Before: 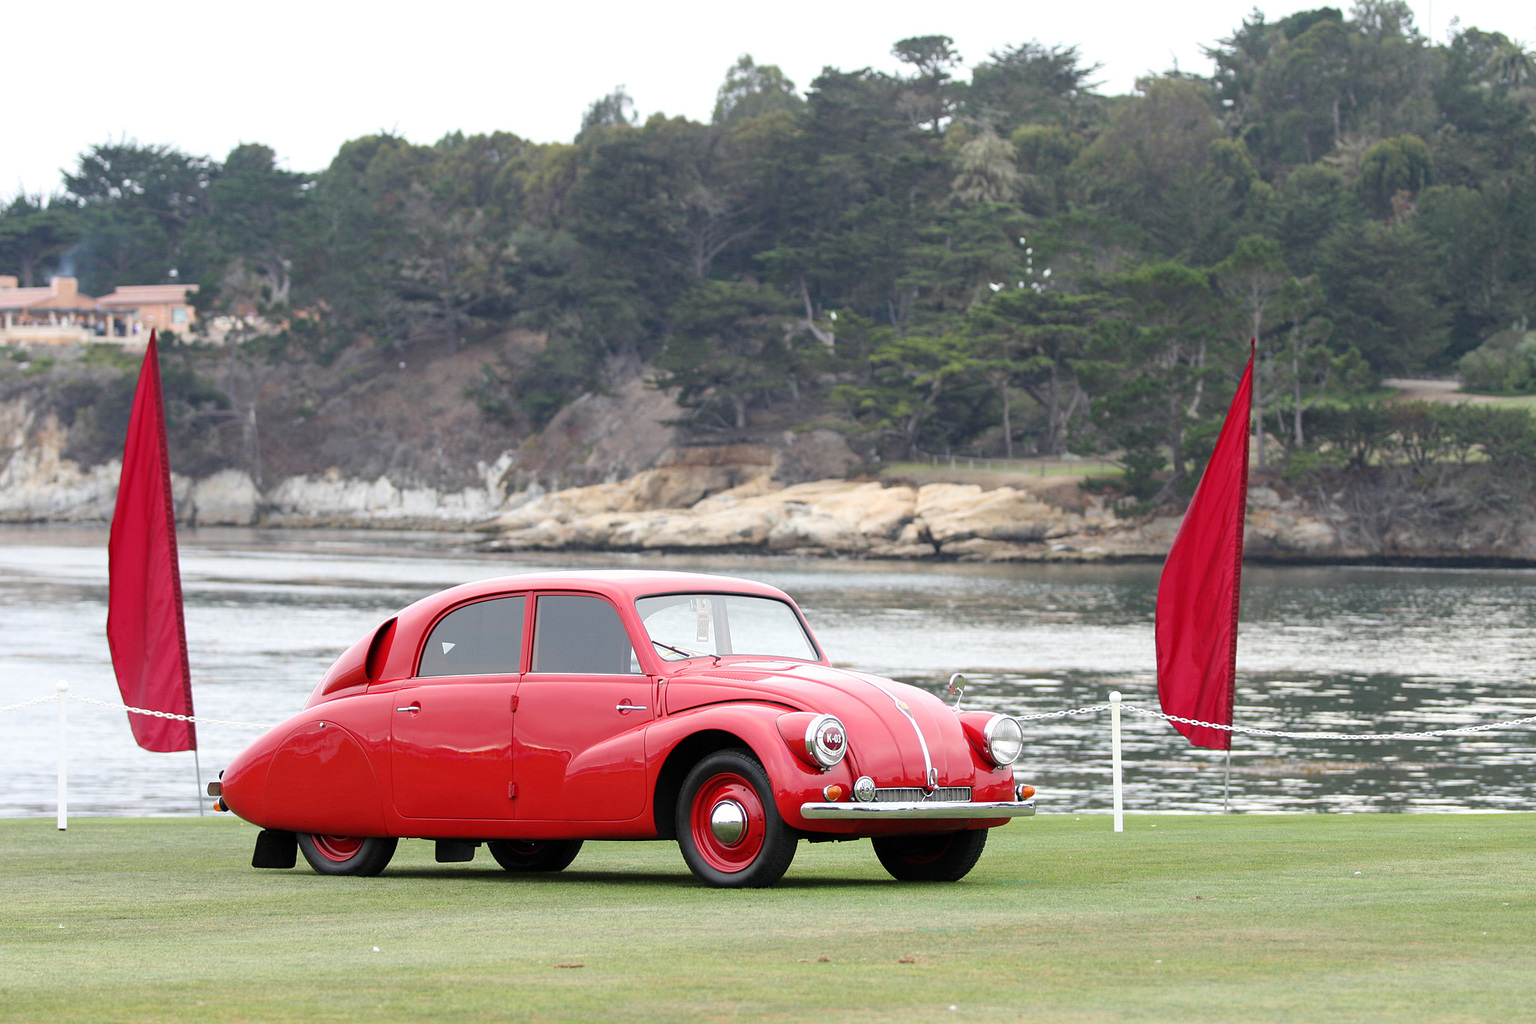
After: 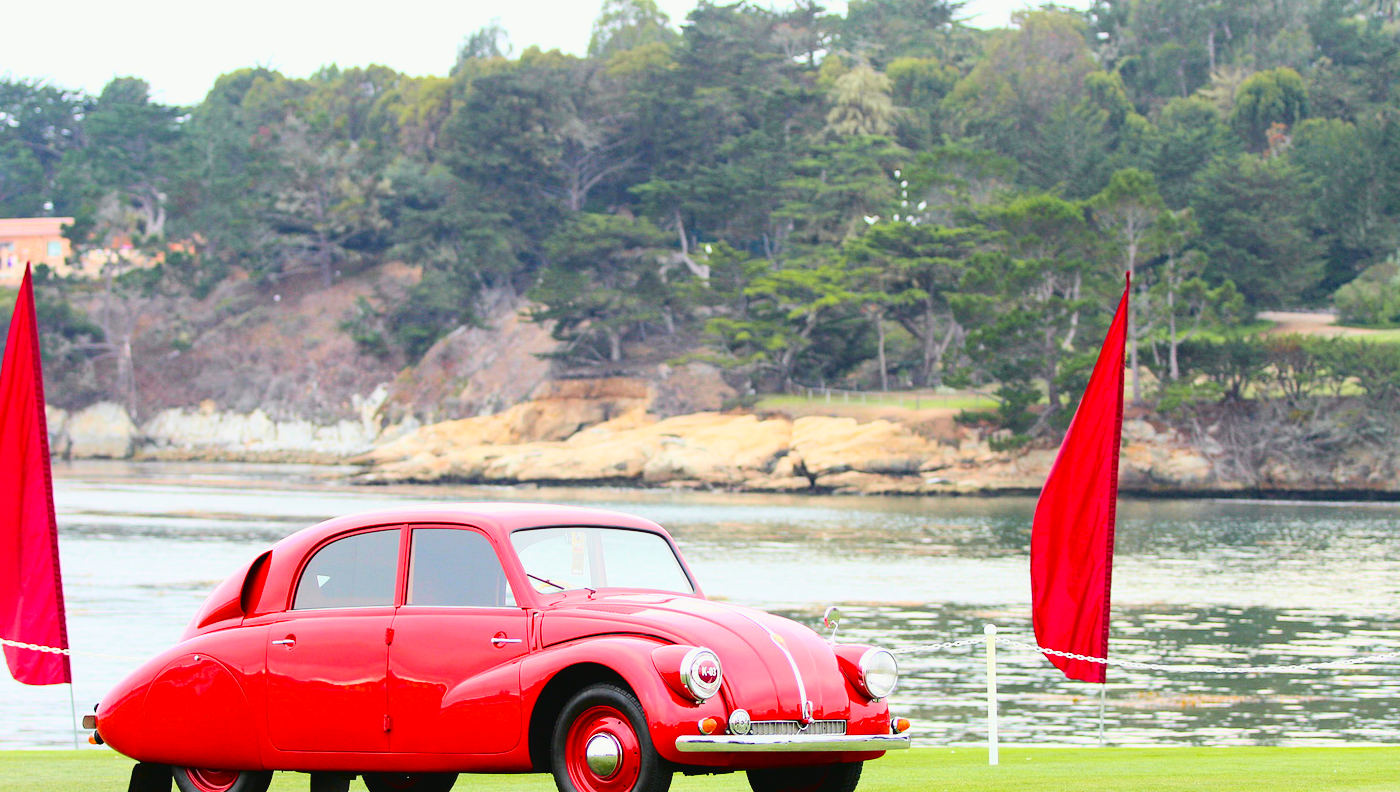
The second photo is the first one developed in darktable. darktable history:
color balance: on, module defaults
color balance rgb: perceptual saturation grading › global saturation 25%, perceptual brilliance grading › mid-tones 10%, perceptual brilliance grading › shadows 15%, global vibrance 20%
crop: left 8.155%, top 6.611%, bottom 15.385%
tone curve: curves: ch0 [(0.003, 0.032) (0.037, 0.037) (0.142, 0.117) (0.279, 0.311) (0.405, 0.49) (0.526, 0.651) (0.722, 0.857) (0.875, 0.946) (1, 0.98)]; ch1 [(0, 0) (0.305, 0.325) (0.453, 0.437) (0.482, 0.473) (0.501, 0.498) (0.515, 0.523) (0.559, 0.591) (0.6, 0.659) (0.656, 0.71) (1, 1)]; ch2 [(0, 0) (0.323, 0.277) (0.424, 0.396) (0.479, 0.484) (0.499, 0.502) (0.515, 0.537) (0.564, 0.595) (0.644, 0.703) (0.742, 0.803) (1, 1)], color space Lab, independent channels, preserve colors none
